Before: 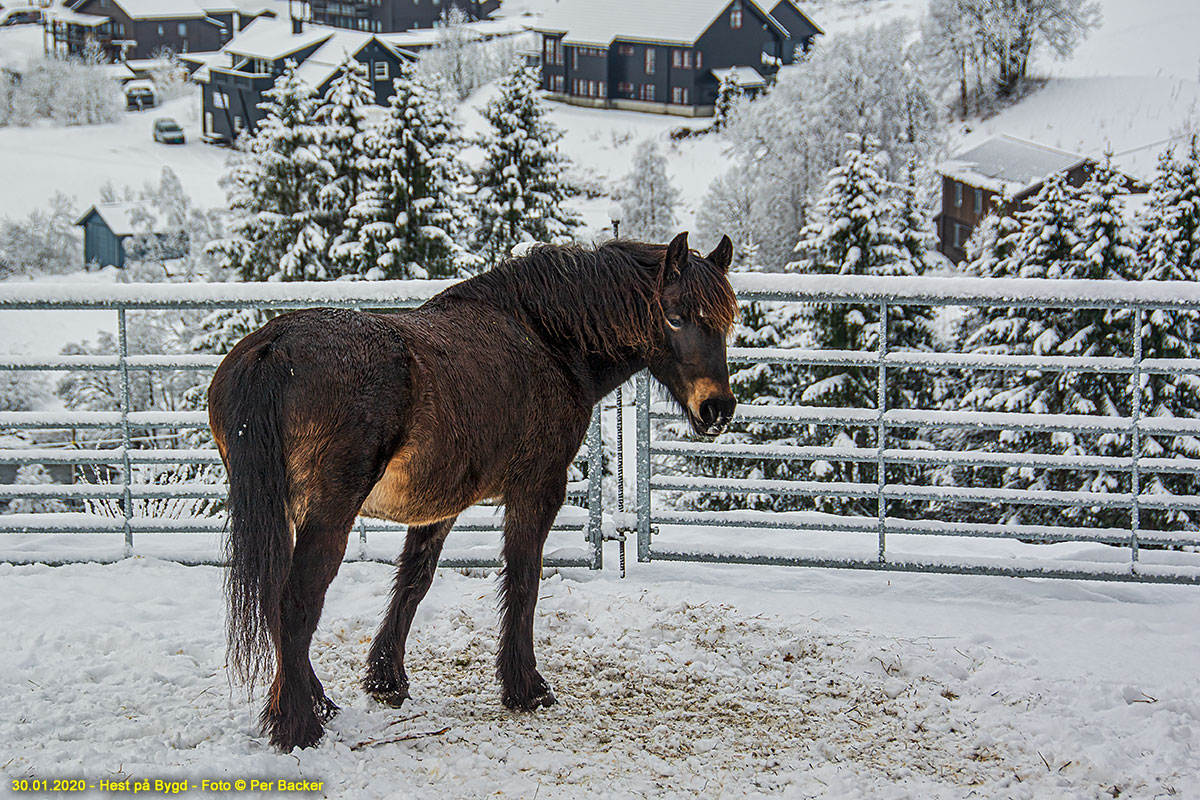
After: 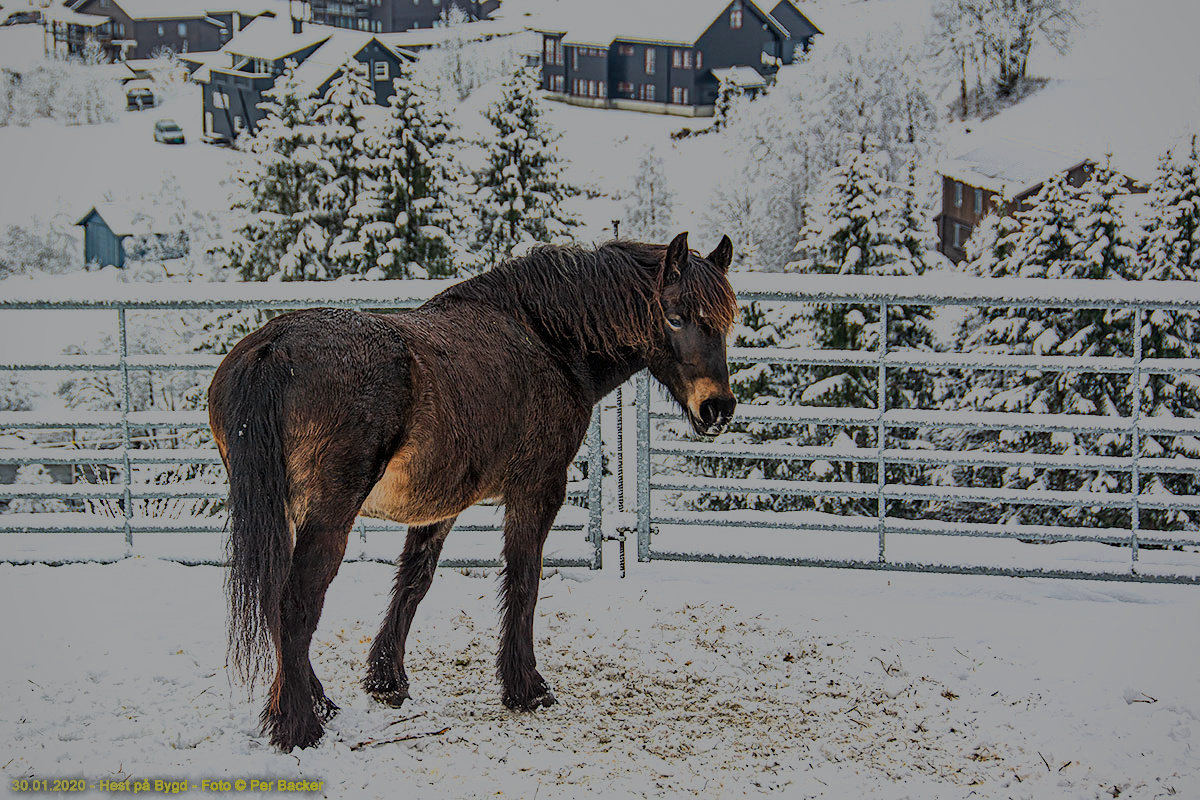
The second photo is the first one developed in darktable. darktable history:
haze removal: compatibility mode true, adaptive false
filmic rgb: black relative exposure -13.15 EV, white relative exposure 4.03 EV, threshold 5.96 EV, target white luminance 85.068%, hardness 6.3, latitude 41.56%, contrast 0.86, shadows ↔ highlights balance 8.99%, enable highlight reconstruction true
vignetting: fall-off start 91.12%, brightness -0.17
